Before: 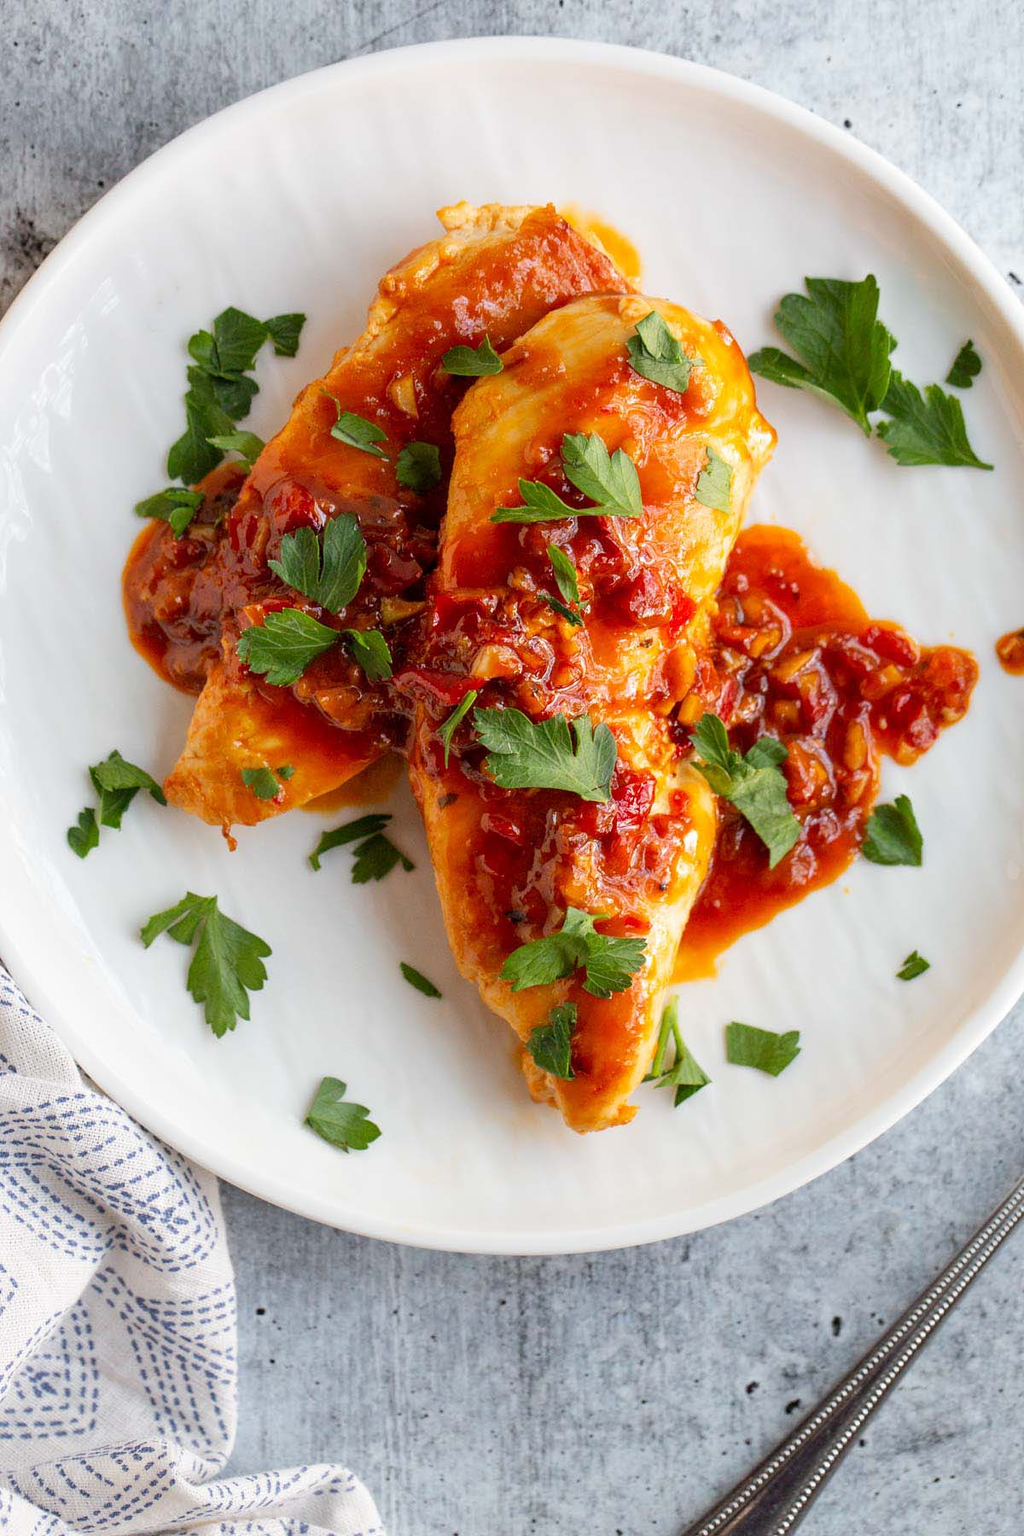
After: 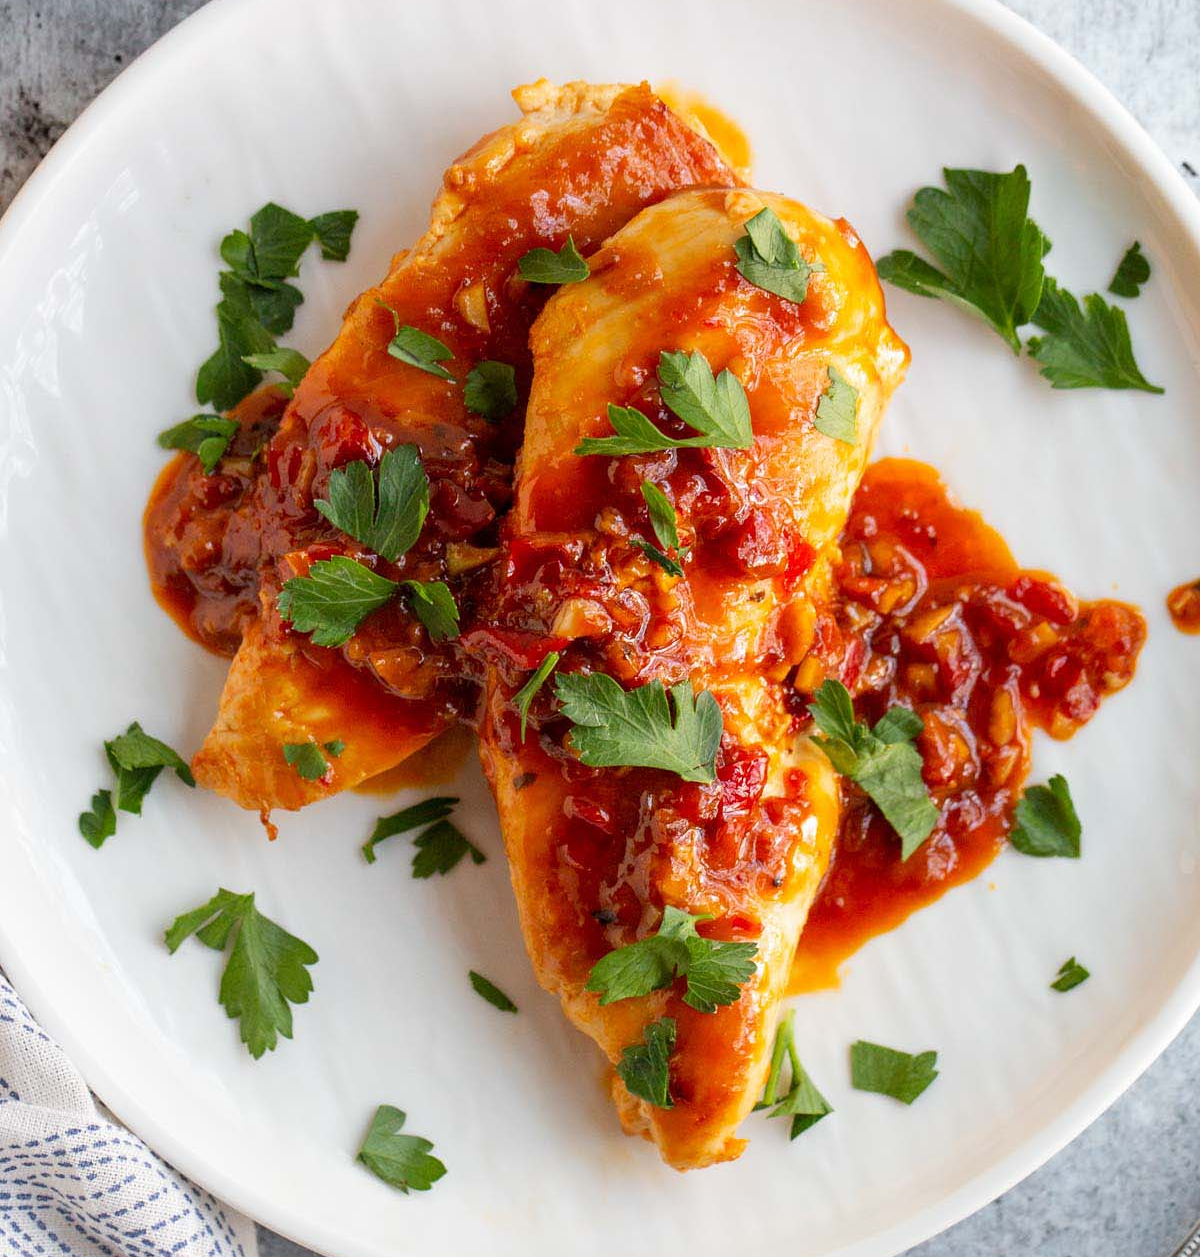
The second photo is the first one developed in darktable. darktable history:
crop and rotate: top 8.756%, bottom 21.392%
